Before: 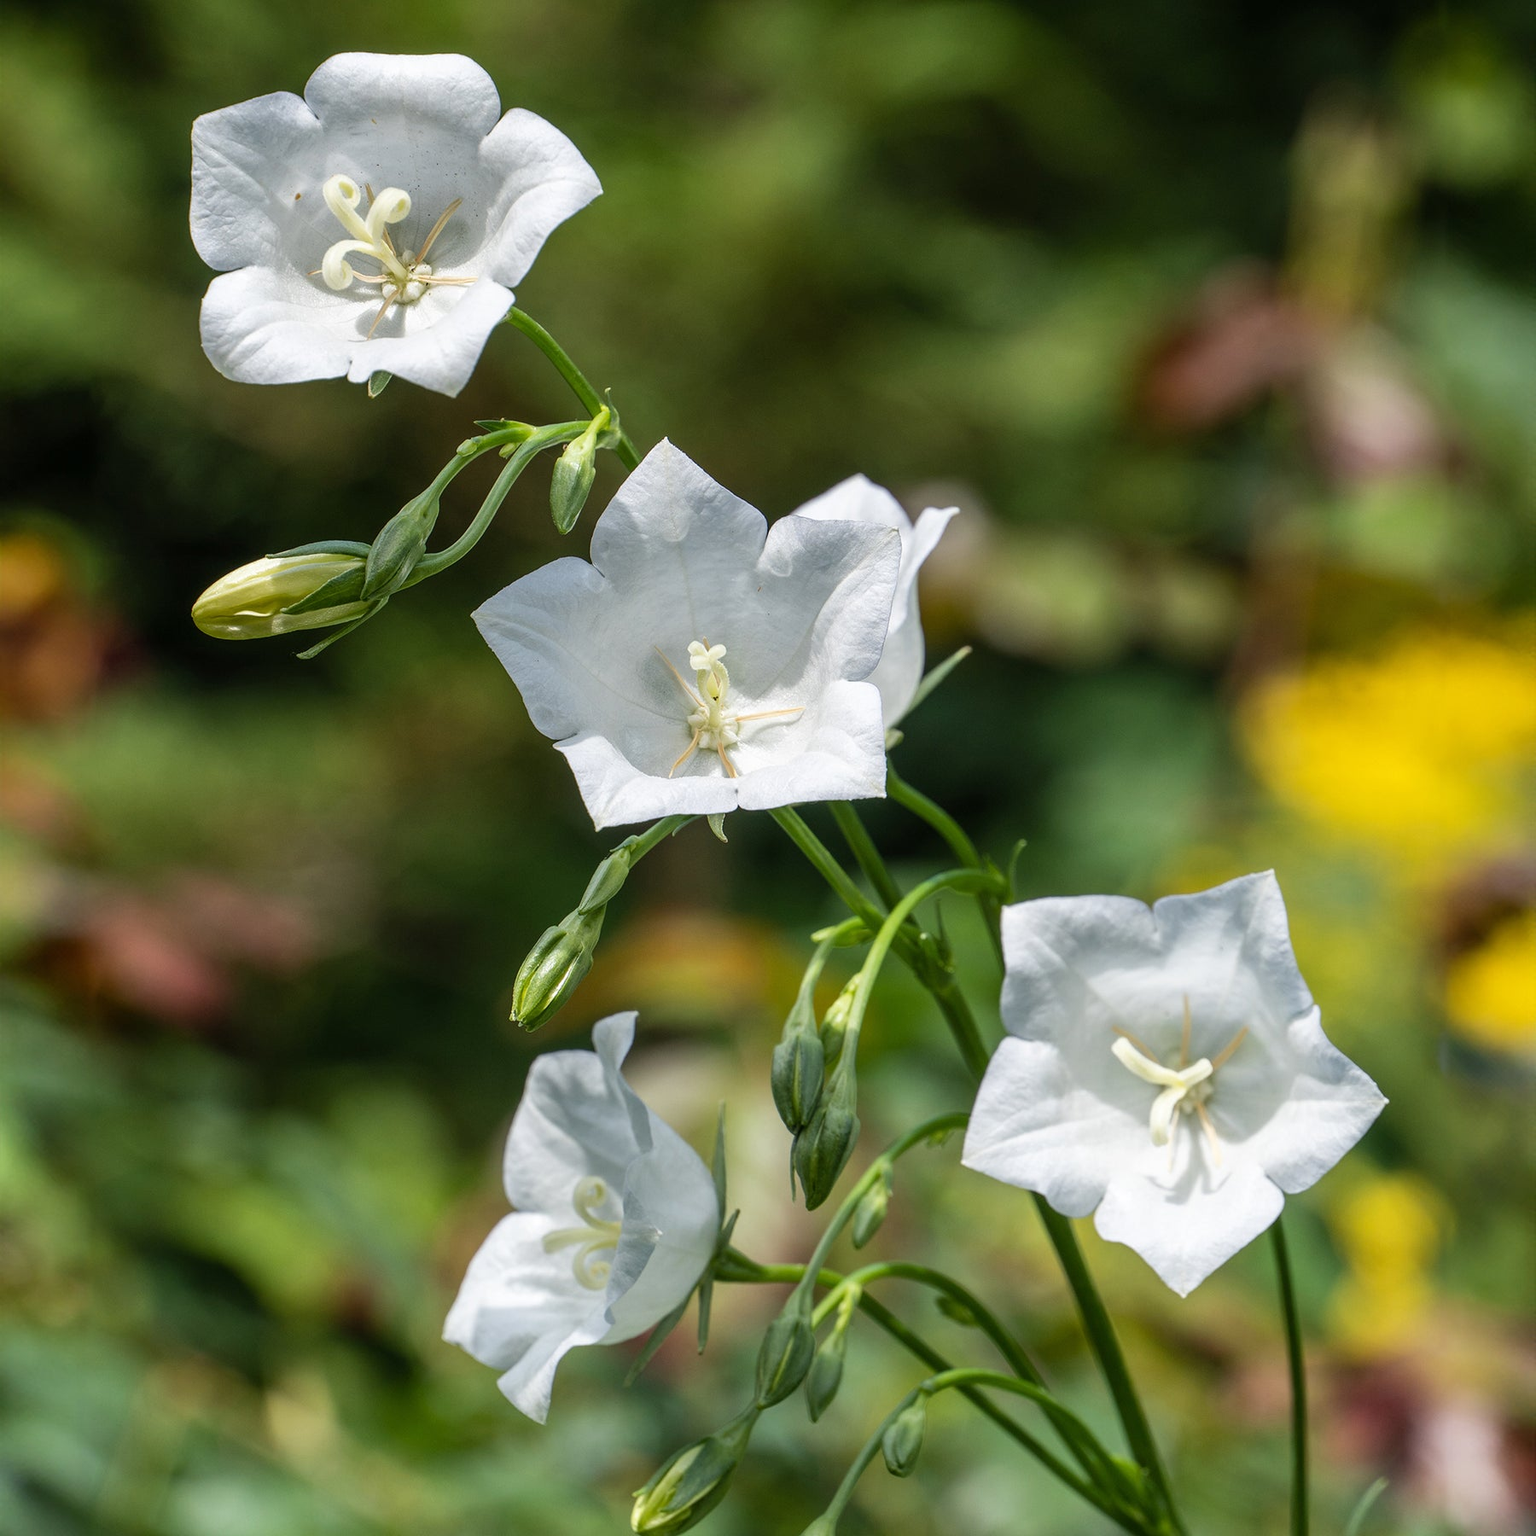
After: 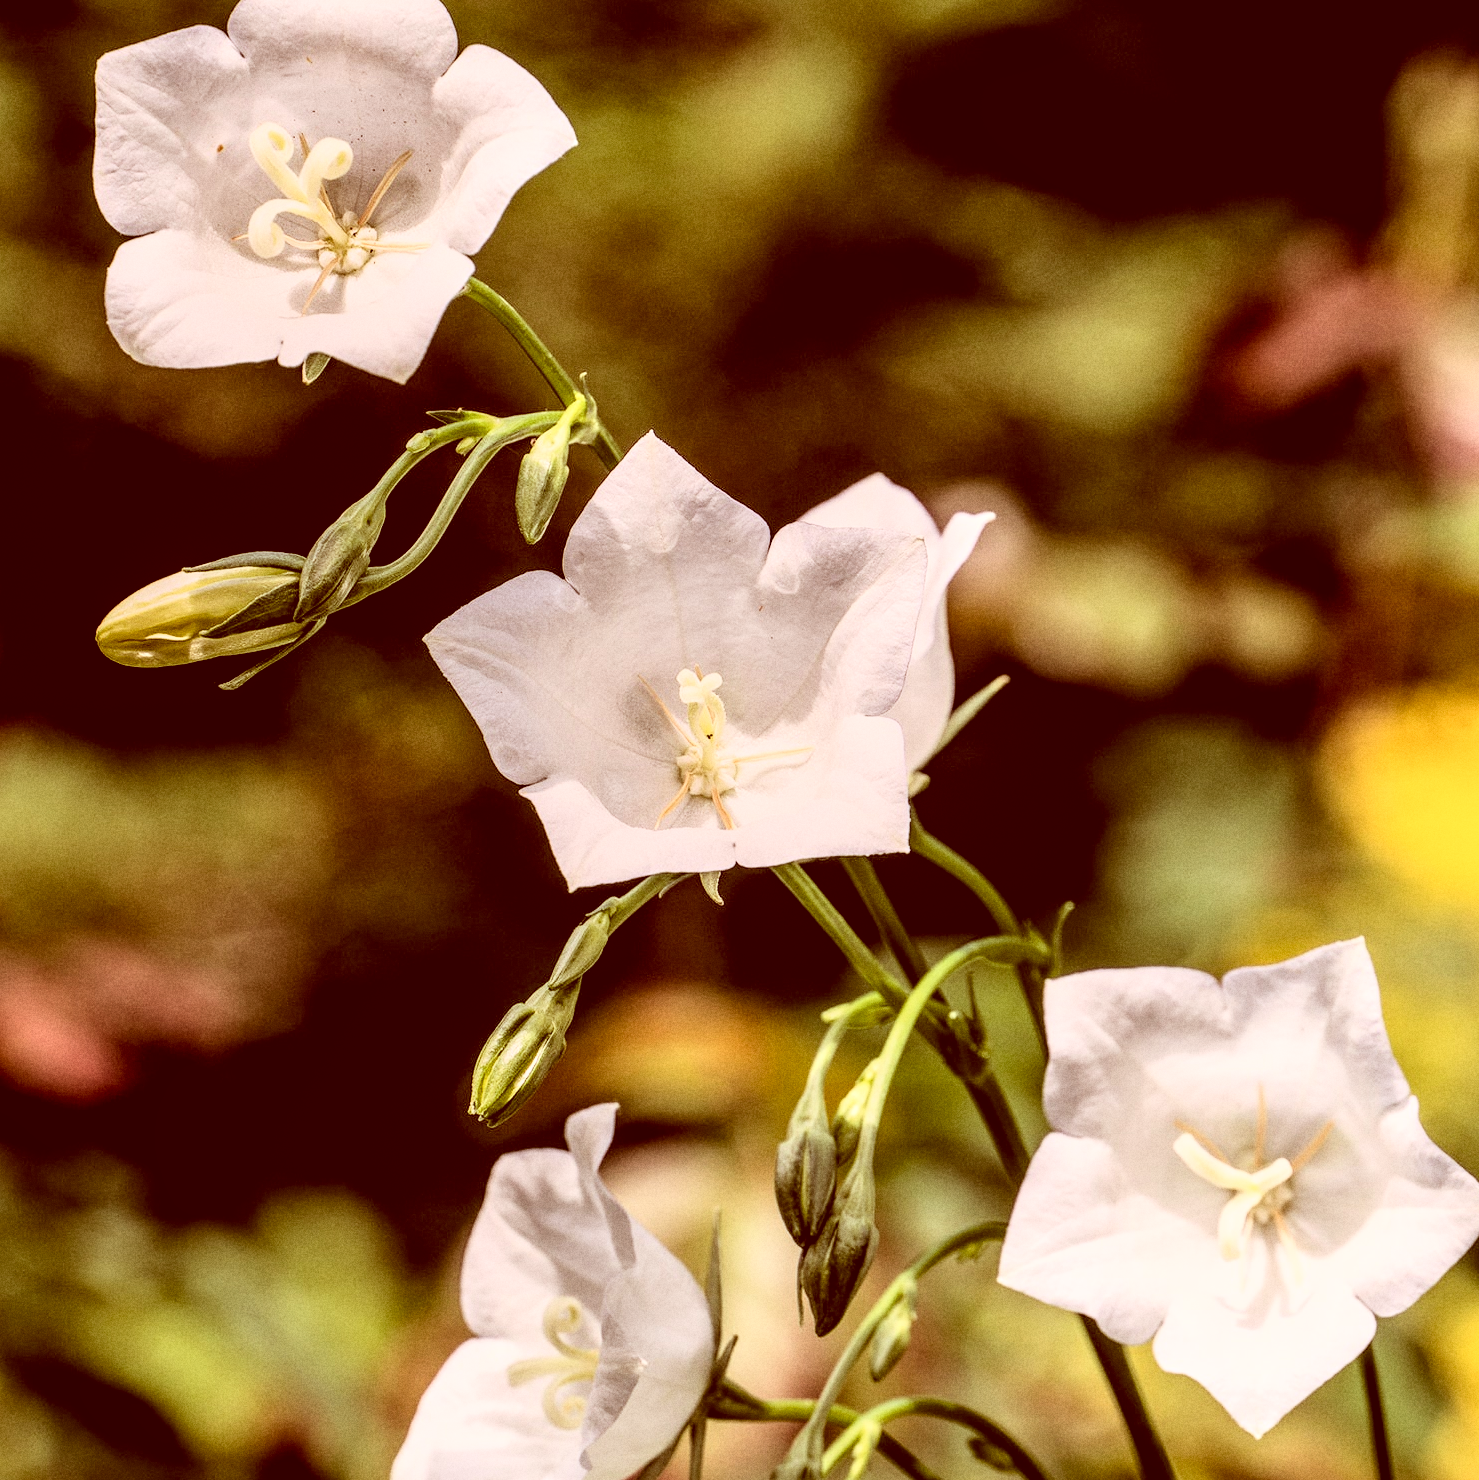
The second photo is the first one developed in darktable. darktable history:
grain: on, module defaults
tone equalizer: -8 EV -0.417 EV, -7 EV -0.389 EV, -6 EV -0.333 EV, -5 EV -0.222 EV, -3 EV 0.222 EV, -2 EV 0.333 EV, -1 EV 0.389 EV, +0 EV 0.417 EV, edges refinement/feathering 500, mask exposure compensation -1.57 EV, preserve details no
rgb levels: levels [[0.013, 0.434, 0.89], [0, 0.5, 1], [0, 0.5, 1]]
exposure: exposure -0.462 EV, compensate highlight preservation false
color correction: highlights a* 9.03, highlights b* 8.71, shadows a* 40, shadows b* 40, saturation 0.8
local contrast: on, module defaults
crop and rotate: left 7.196%, top 4.574%, right 10.605%, bottom 13.178%
base curve: curves: ch0 [(0, 0) (0.028, 0.03) (0.121, 0.232) (0.46, 0.748) (0.859, 0.968) (1, 1)]
